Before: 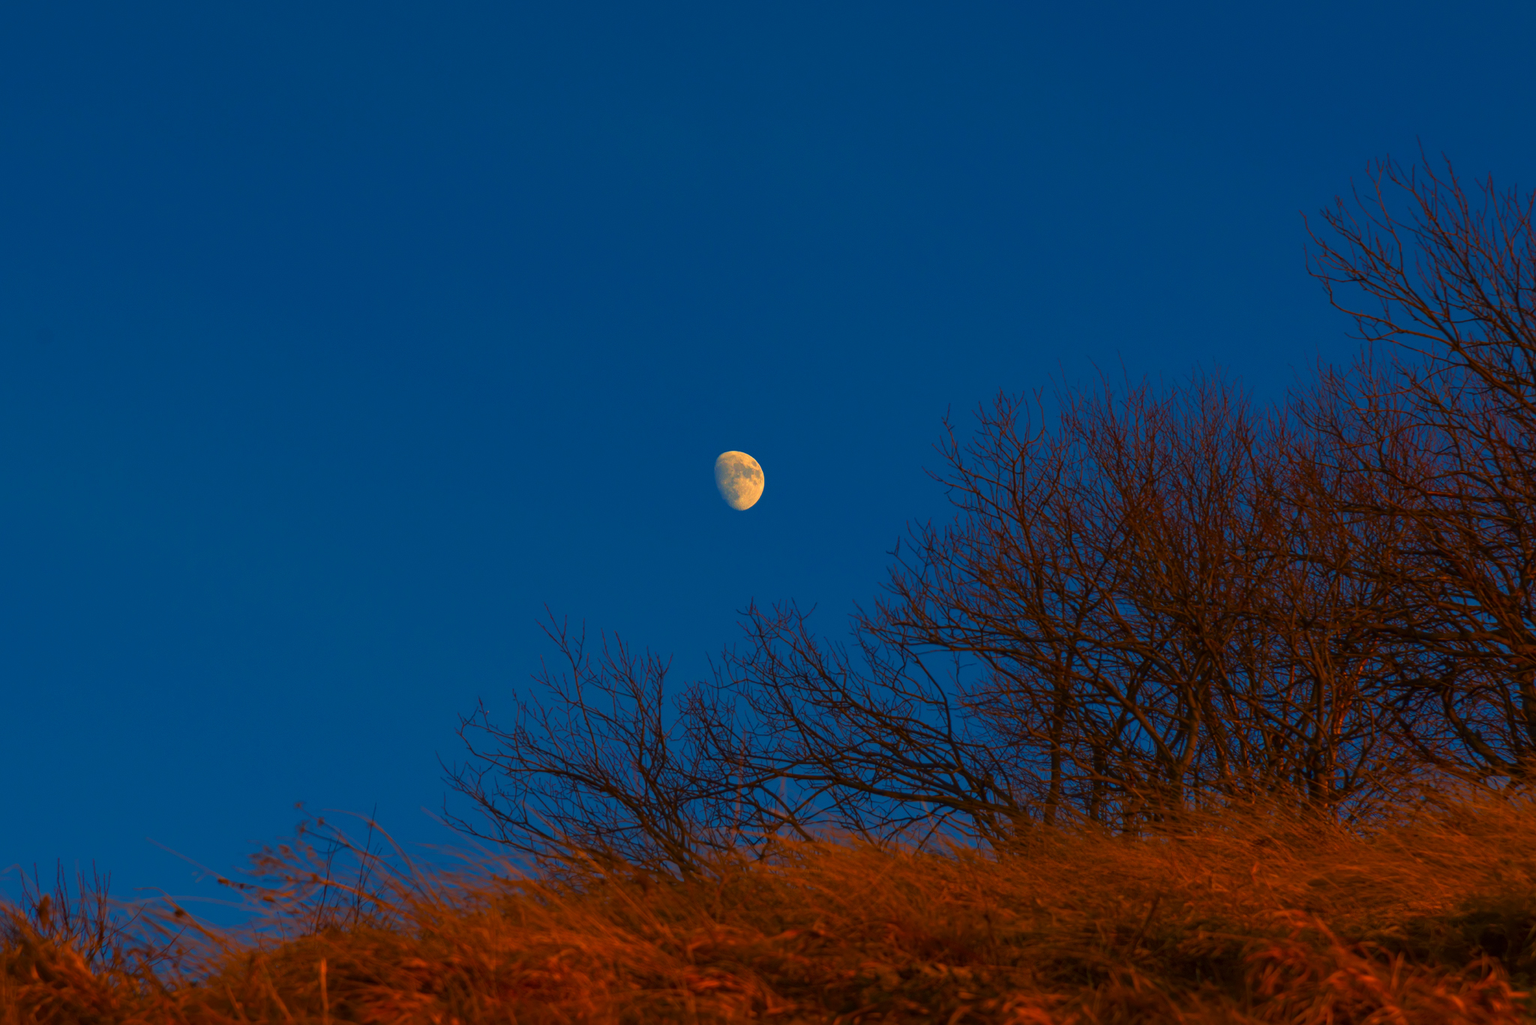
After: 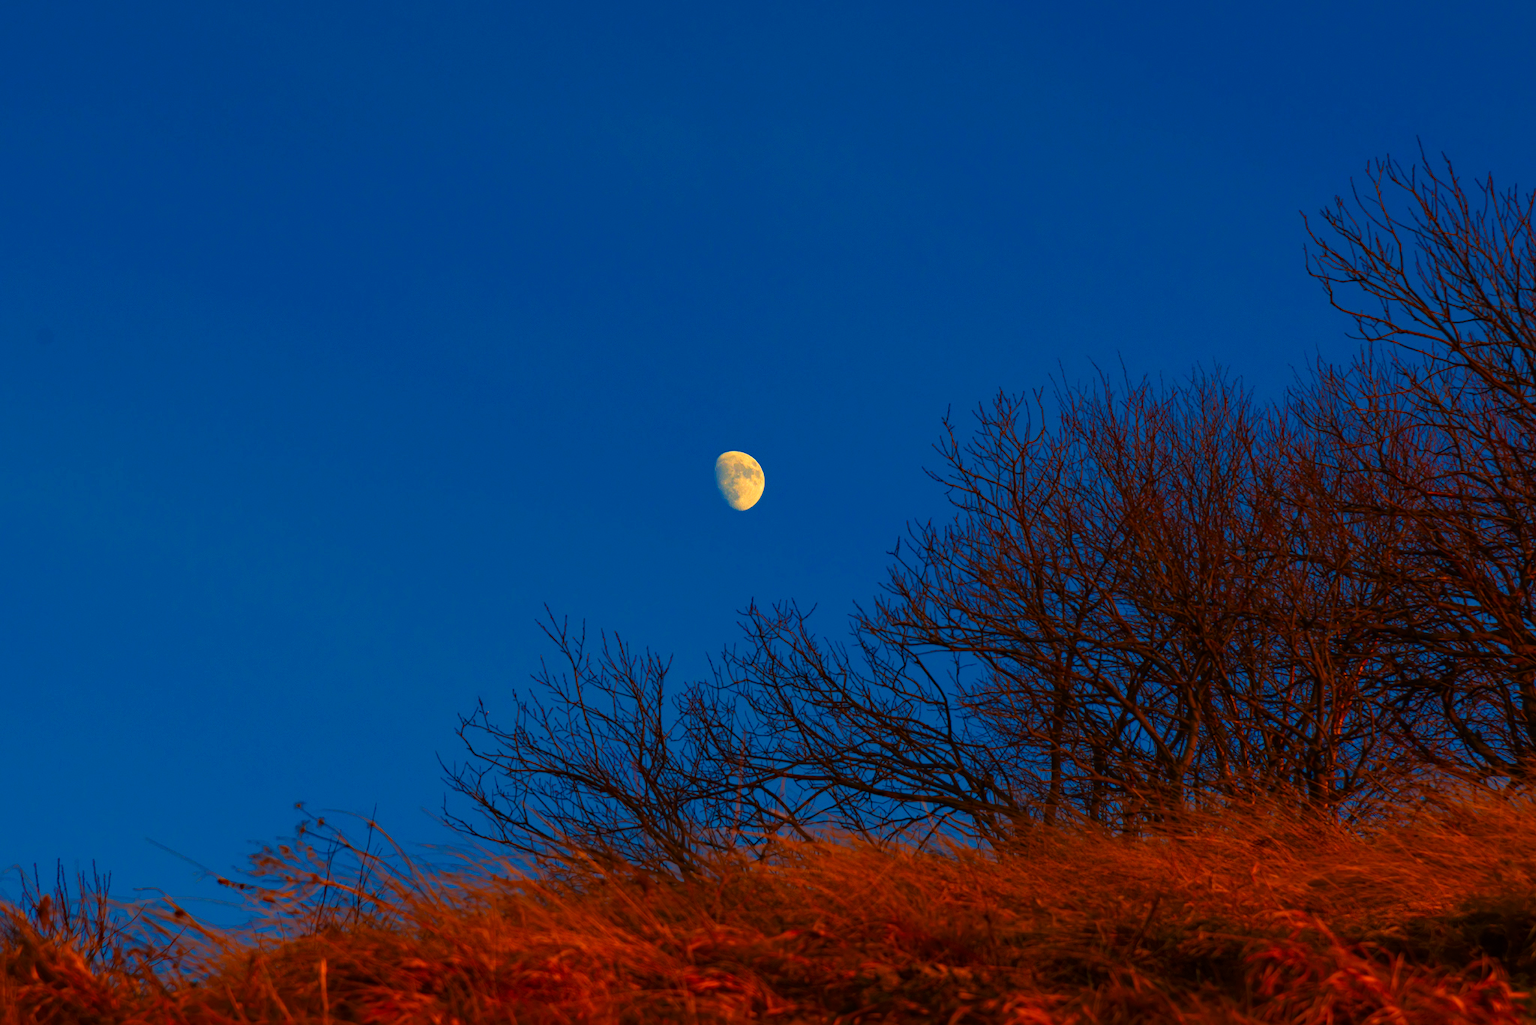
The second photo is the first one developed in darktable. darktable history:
haze removal: strength 0.281, distance 0.244, compatibility mode true, adaptive false
tone curve: curves: ch0 [(0, 0) (0.004, 0.001) (0.133, 0.112) (0.325, 0.362) (0.832, 0.893) (1, 1)], preserve colors none
